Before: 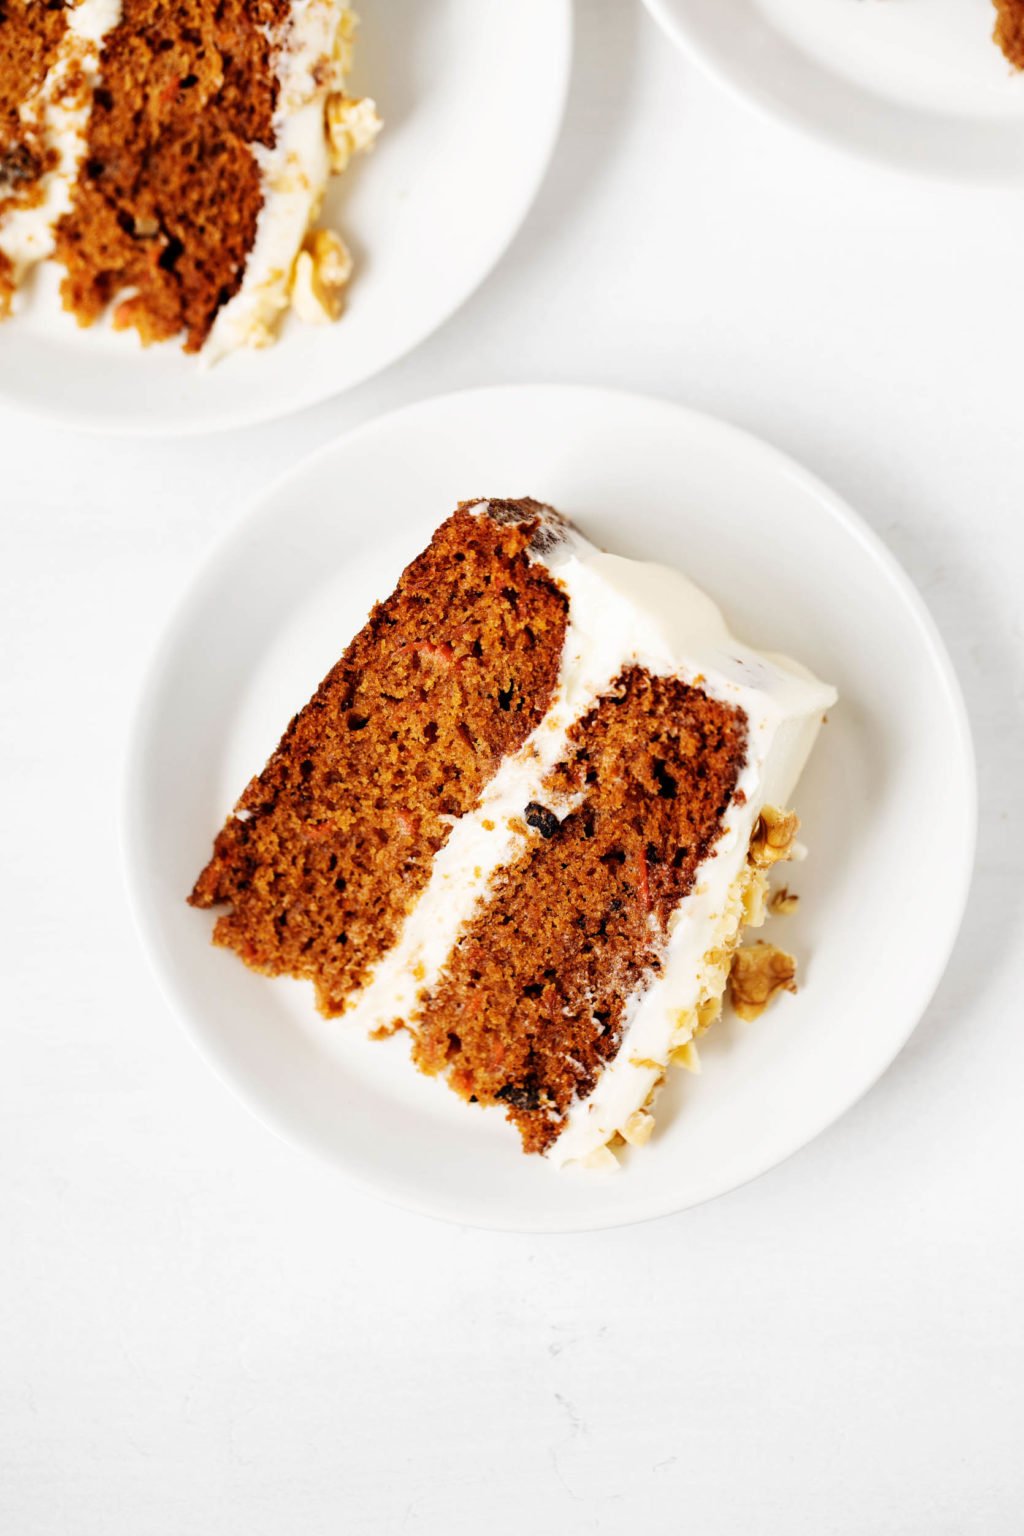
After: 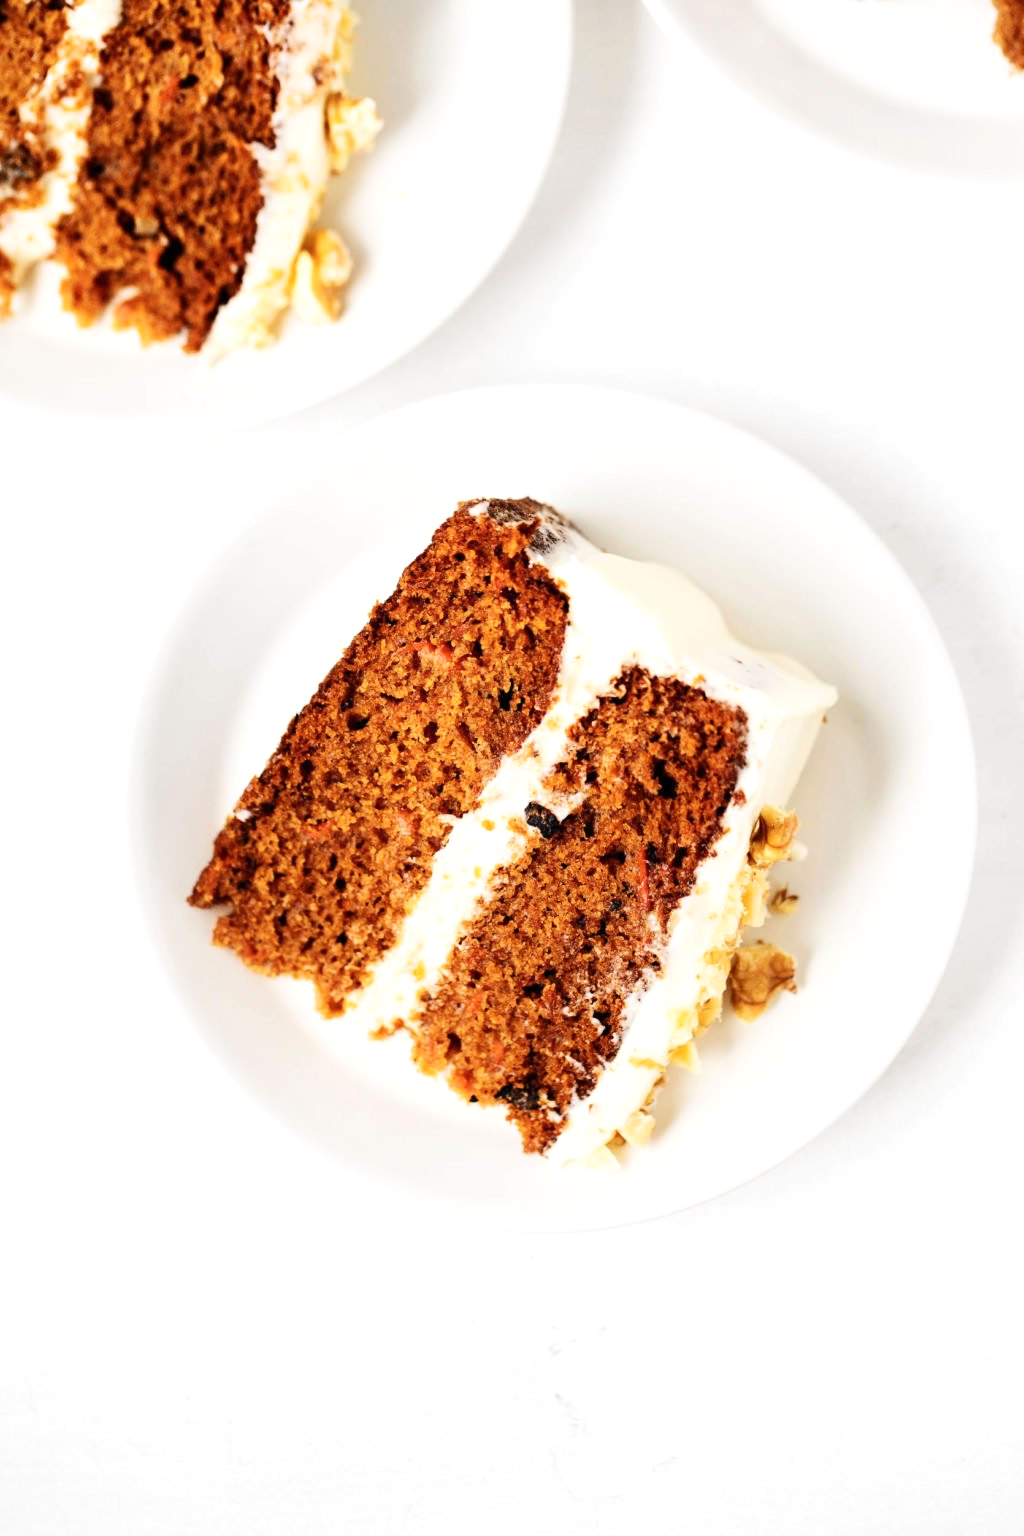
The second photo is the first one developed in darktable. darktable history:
exposure: exposure 0.203 EV, compensate highlight preservation false
contrast brightness saturation: contrast 0.149, brightness 0.053
